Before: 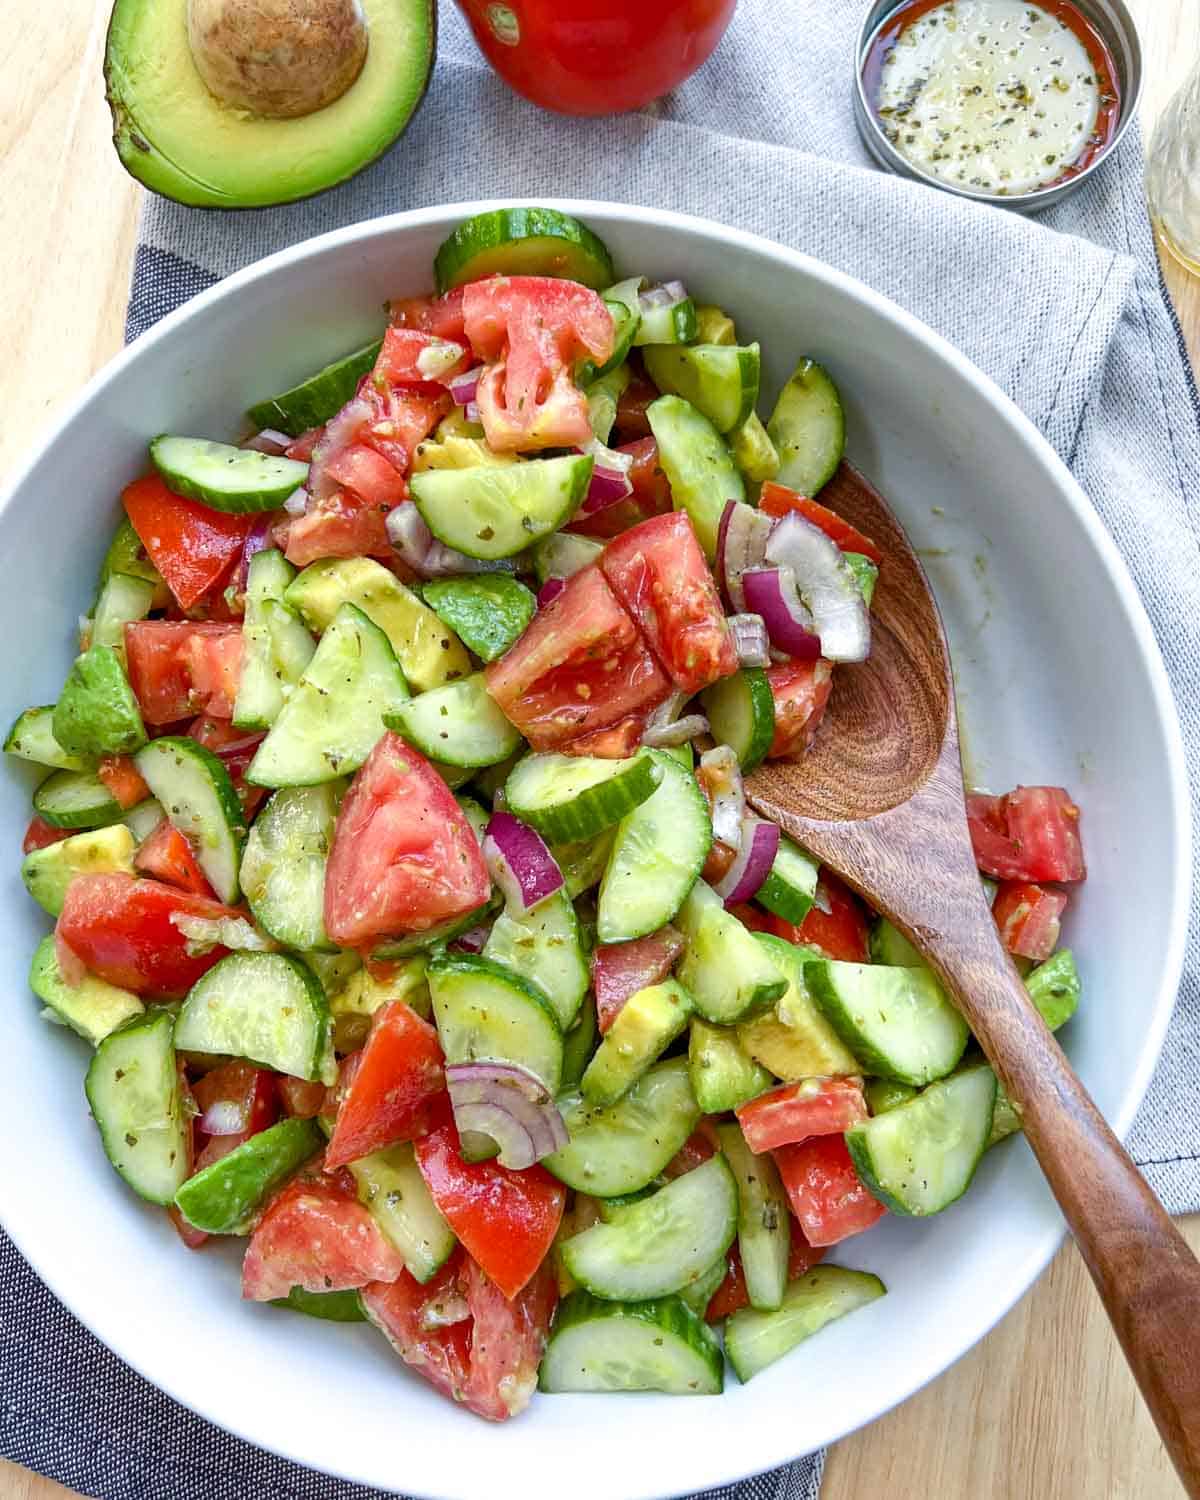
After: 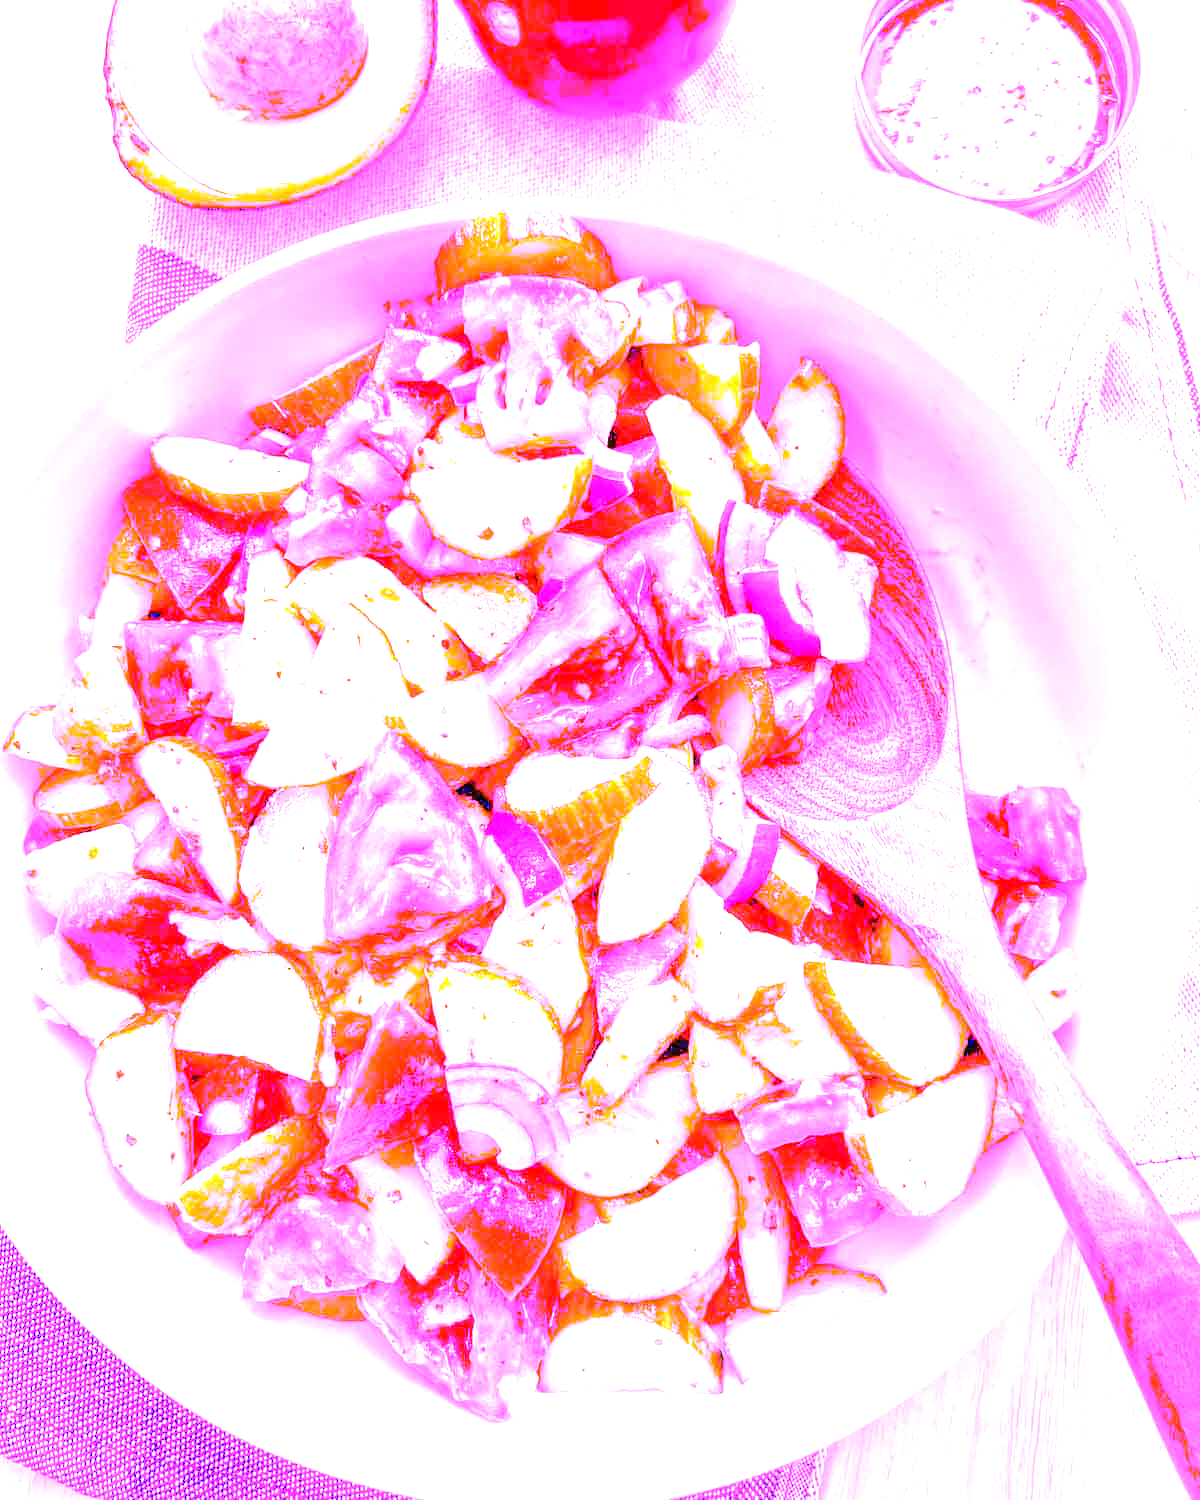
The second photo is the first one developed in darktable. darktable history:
exposure: black level correction 0, exposure 1.388 EV, compensate exposure bias true, compensate highlight preservation false
white balance: red 8, blue 8
